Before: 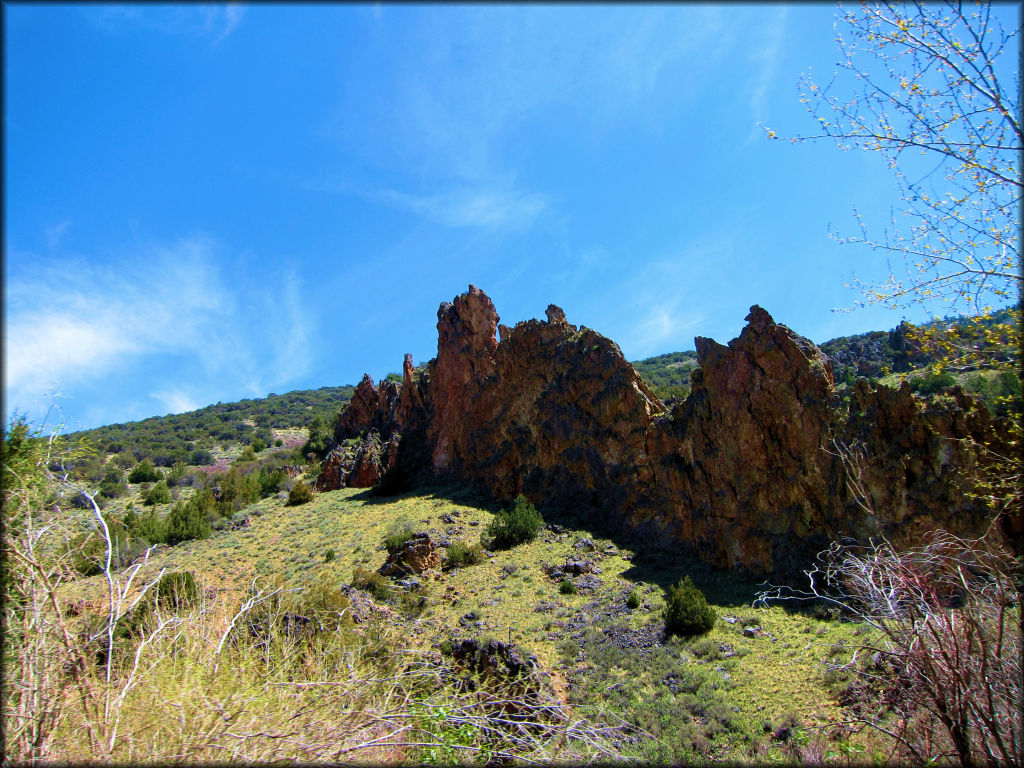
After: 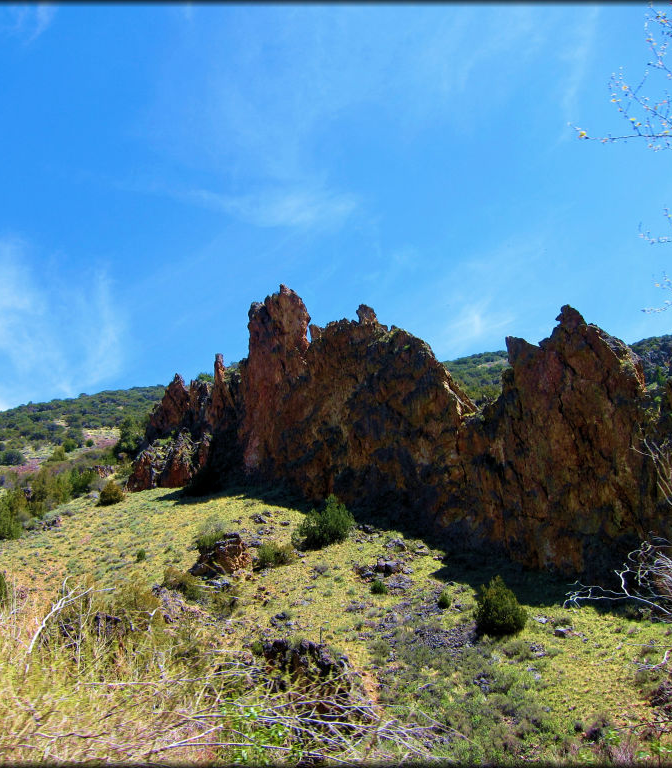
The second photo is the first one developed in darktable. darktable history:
crop and rotate: left 18.488%, right 15.793%
